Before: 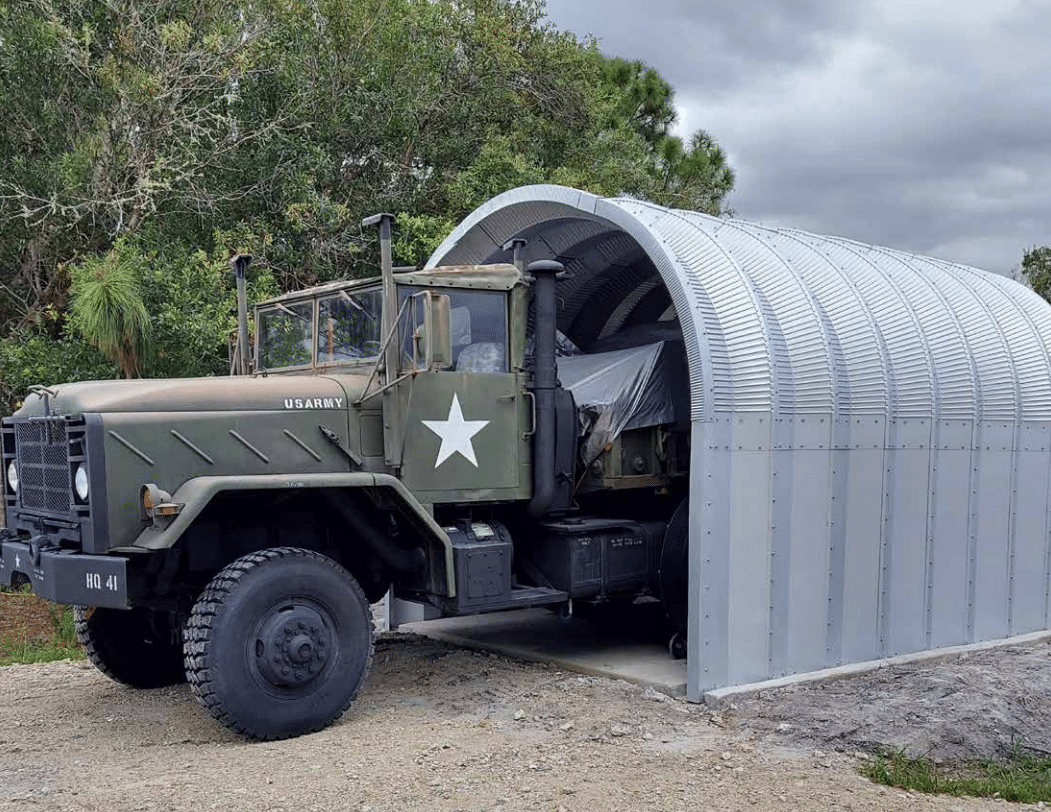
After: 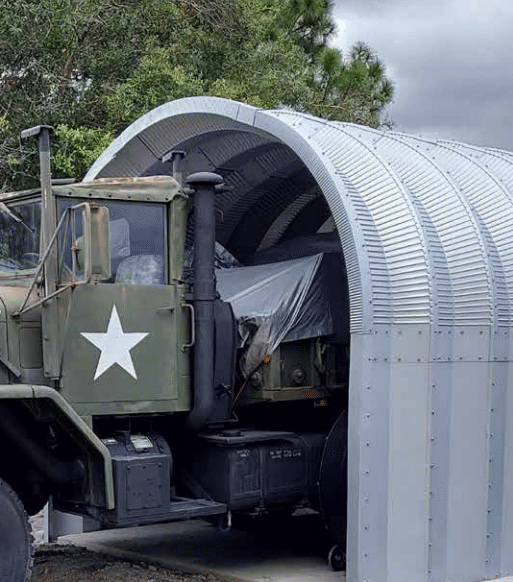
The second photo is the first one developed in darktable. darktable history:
crop: left 32.525%, top 10.924%, right 18.578%, bottom 17.359%
